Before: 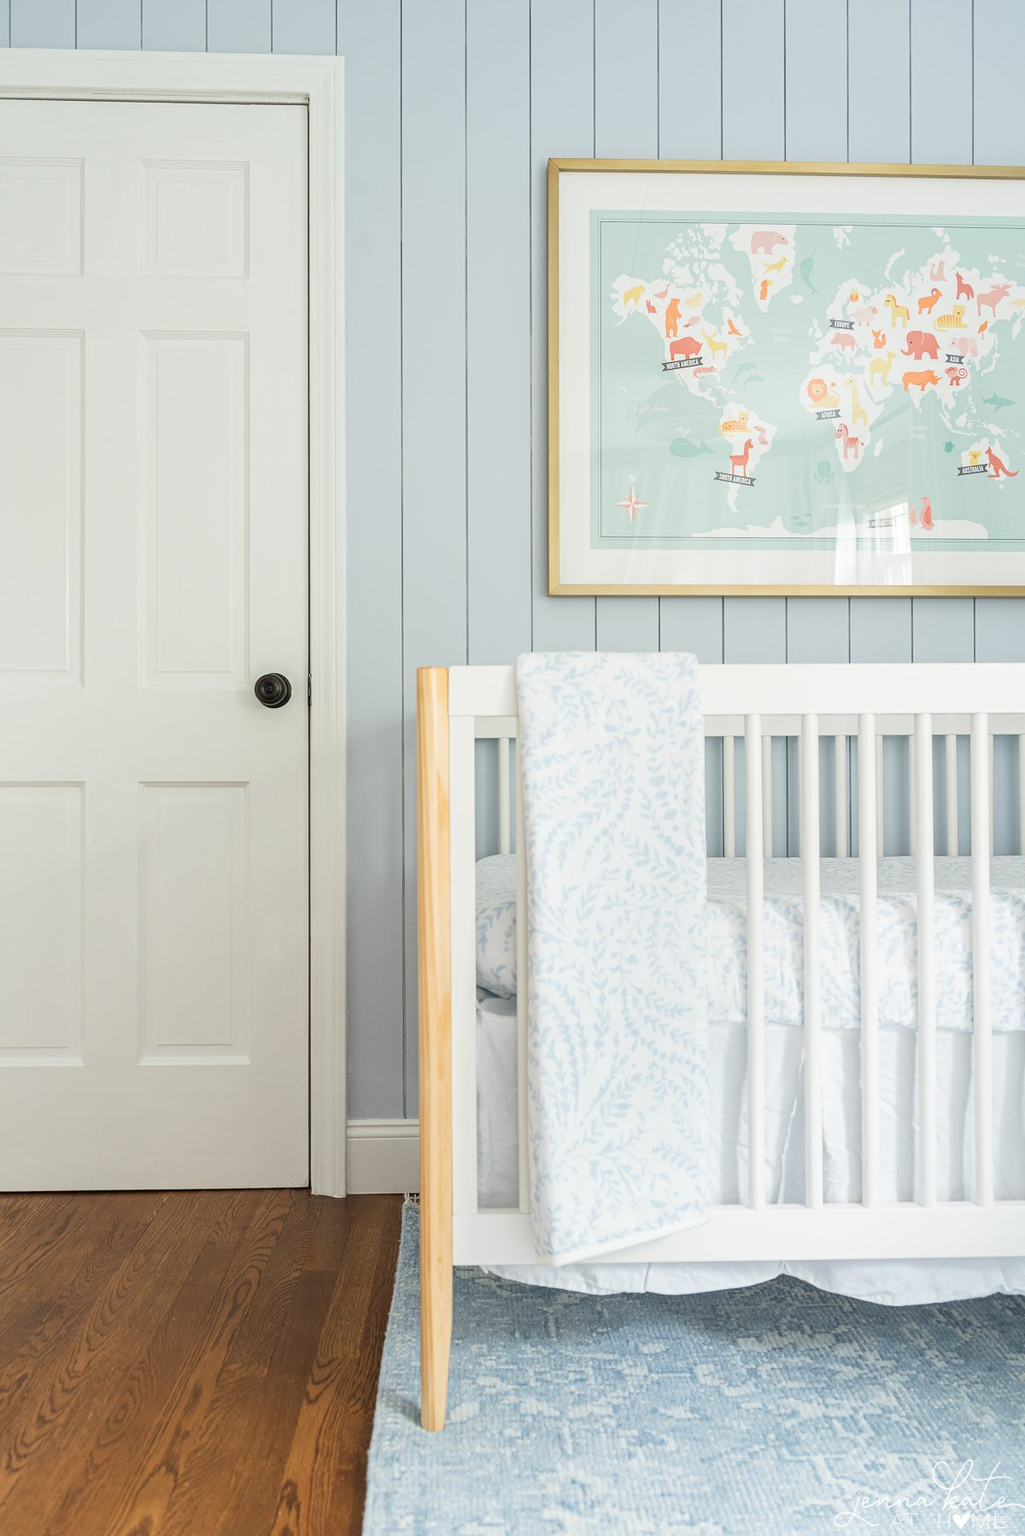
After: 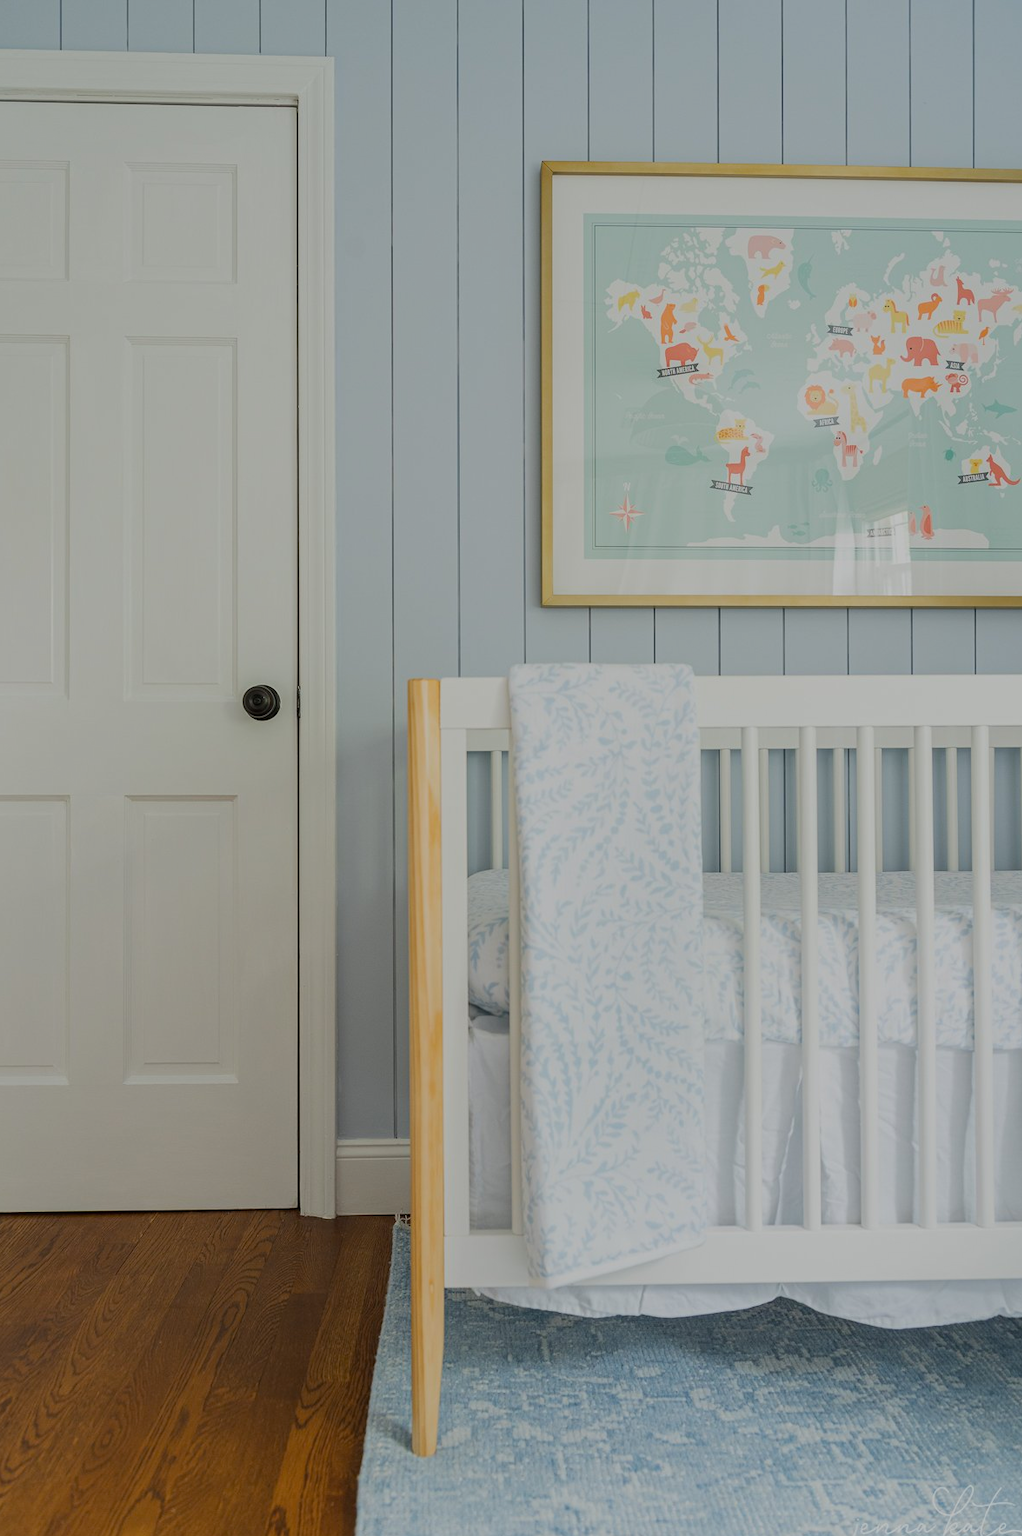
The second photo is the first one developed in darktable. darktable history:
crop: left 1.649%, right 0.288%, bottom 1.701%
exposure: exposure -0.953 EV, compensate exposure bias true, compensate highlight preservation false
color balance rgb: power › luminance 1.287%, perceptual saturation grading › global saturation 17.757%, global vibrance 20%
